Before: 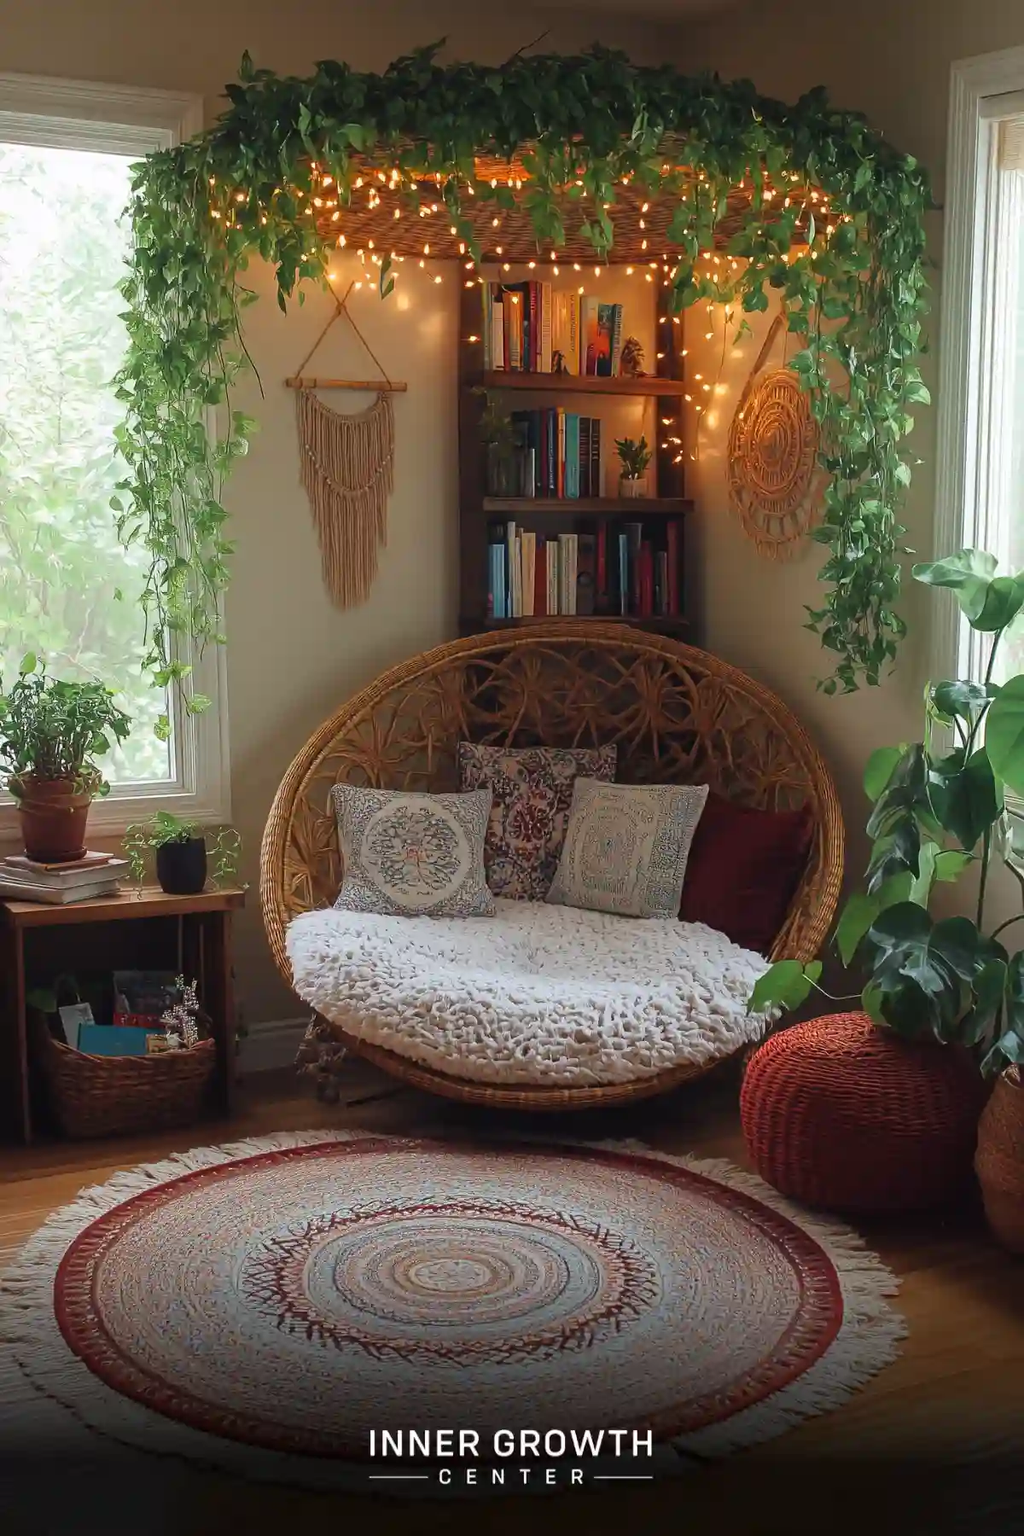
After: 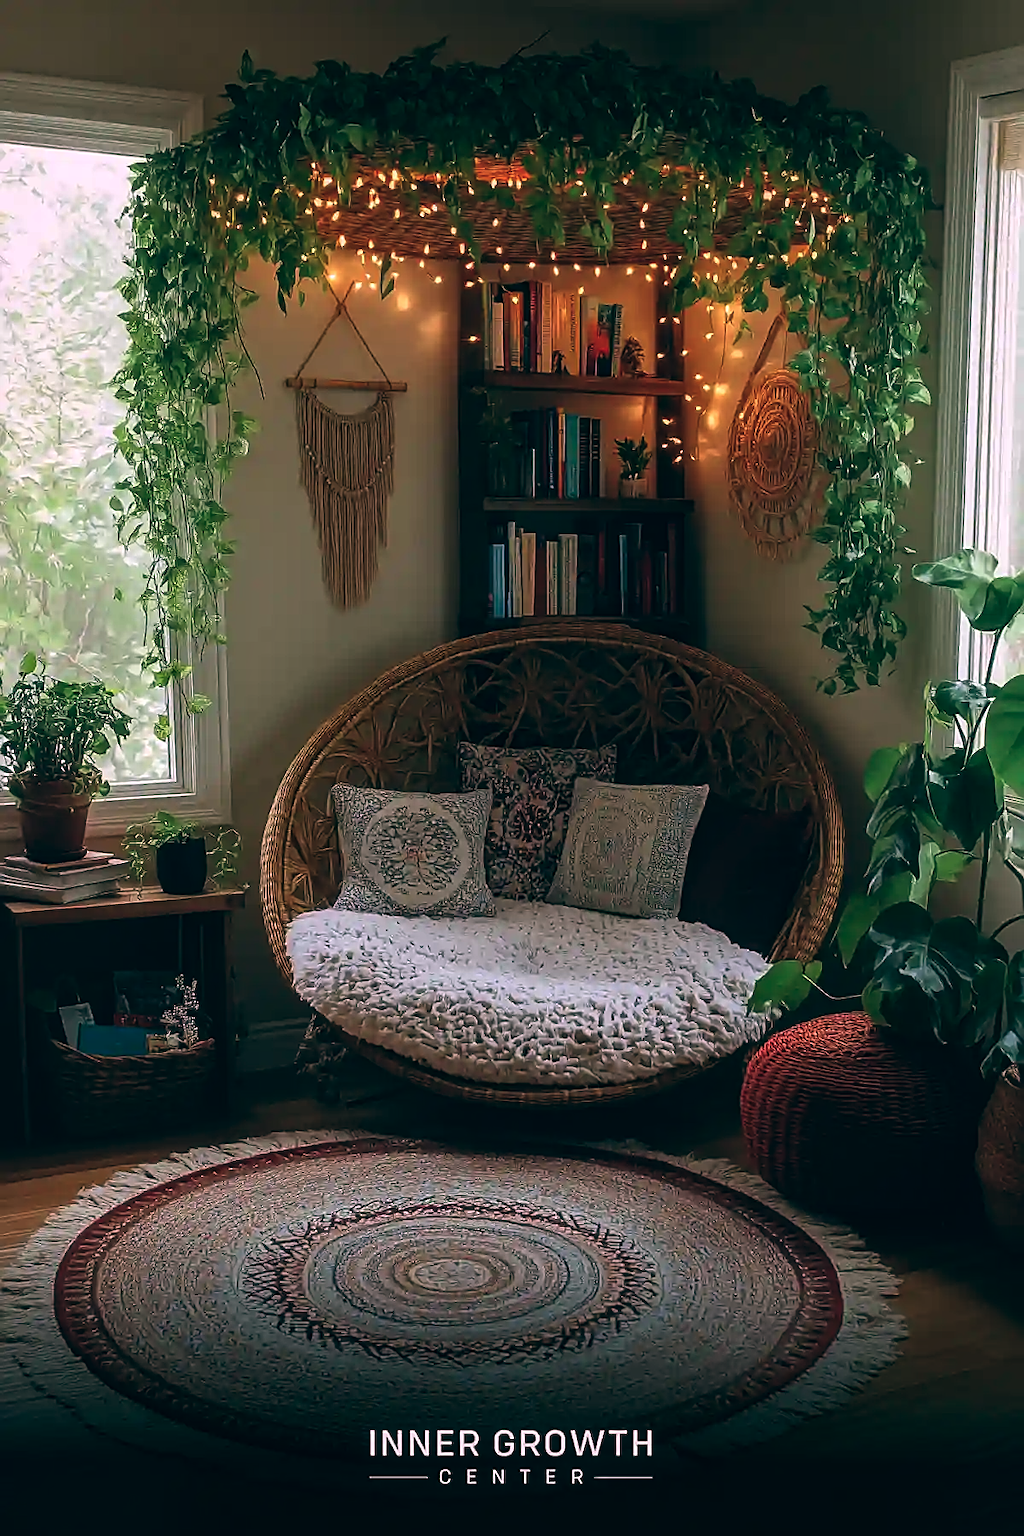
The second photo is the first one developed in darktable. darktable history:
color balance: lift [1.016, 0.983, 1, 1.017], gamma [0.78, 1.018, 1.043, 0.957], gain [0.786, 1.063, 0.937, 1.017], input saturation 118.26%, contrast 13.43%, contrast fulcrum 21.62%, output saturation 82.76%
exposure: black level correction 0.009, exposure 0.014 EV, compensate highlight preservation false
sharpen: on, module defaults
local contrast: on, module defaults
